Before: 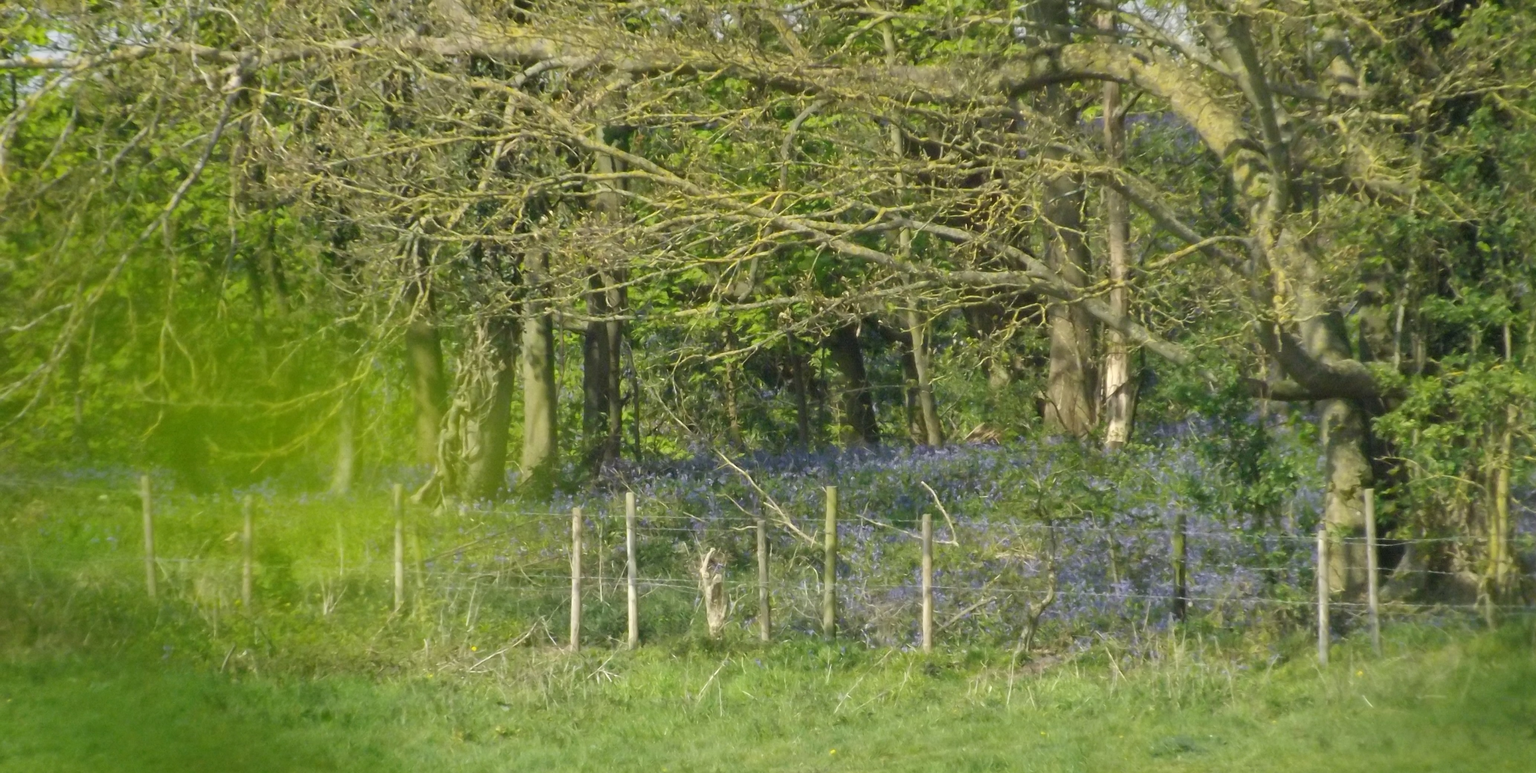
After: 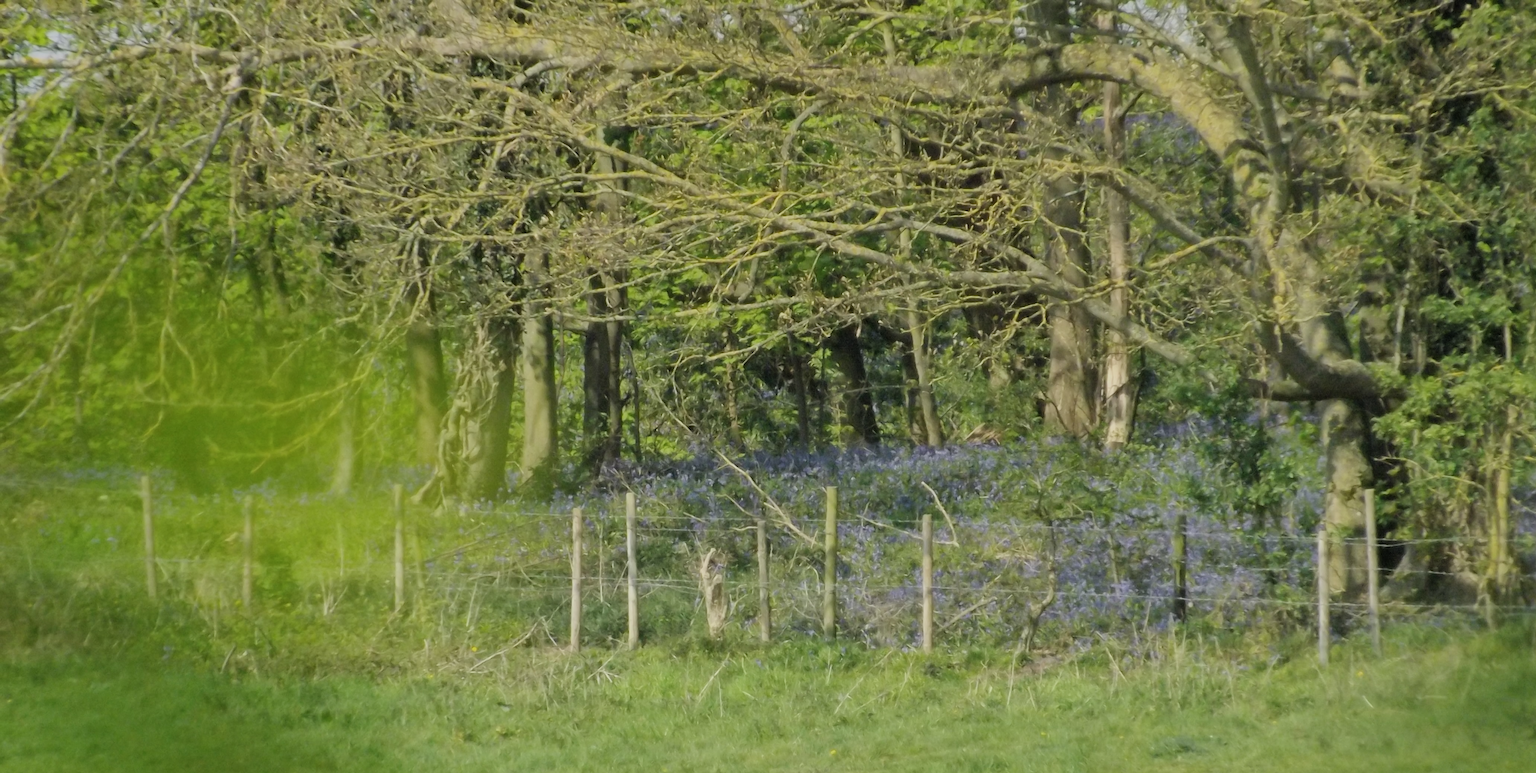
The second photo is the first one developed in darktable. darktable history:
color zones: curves: ch0 [(0, 0.613) (0.01, 0.613) (0.245, 0.448) (0.498, 0.529) (0.642, 0.665) (0.879, 0.777) (0.99, 0.613)]; ch1 [(0, 0) (0.143, 0) (0.286, 0) (0.429, 0) (0.571, 0) (0.714, 0) (0.857, 0)], mix -93.41%
shadows and highlights: shadows 35, highlights -35, soften with gaussian
filmic rgb: black relative exposure -7.65 EV, white relative exposure 4.56 EV, hardness 3.61, color science v6 (2022)
